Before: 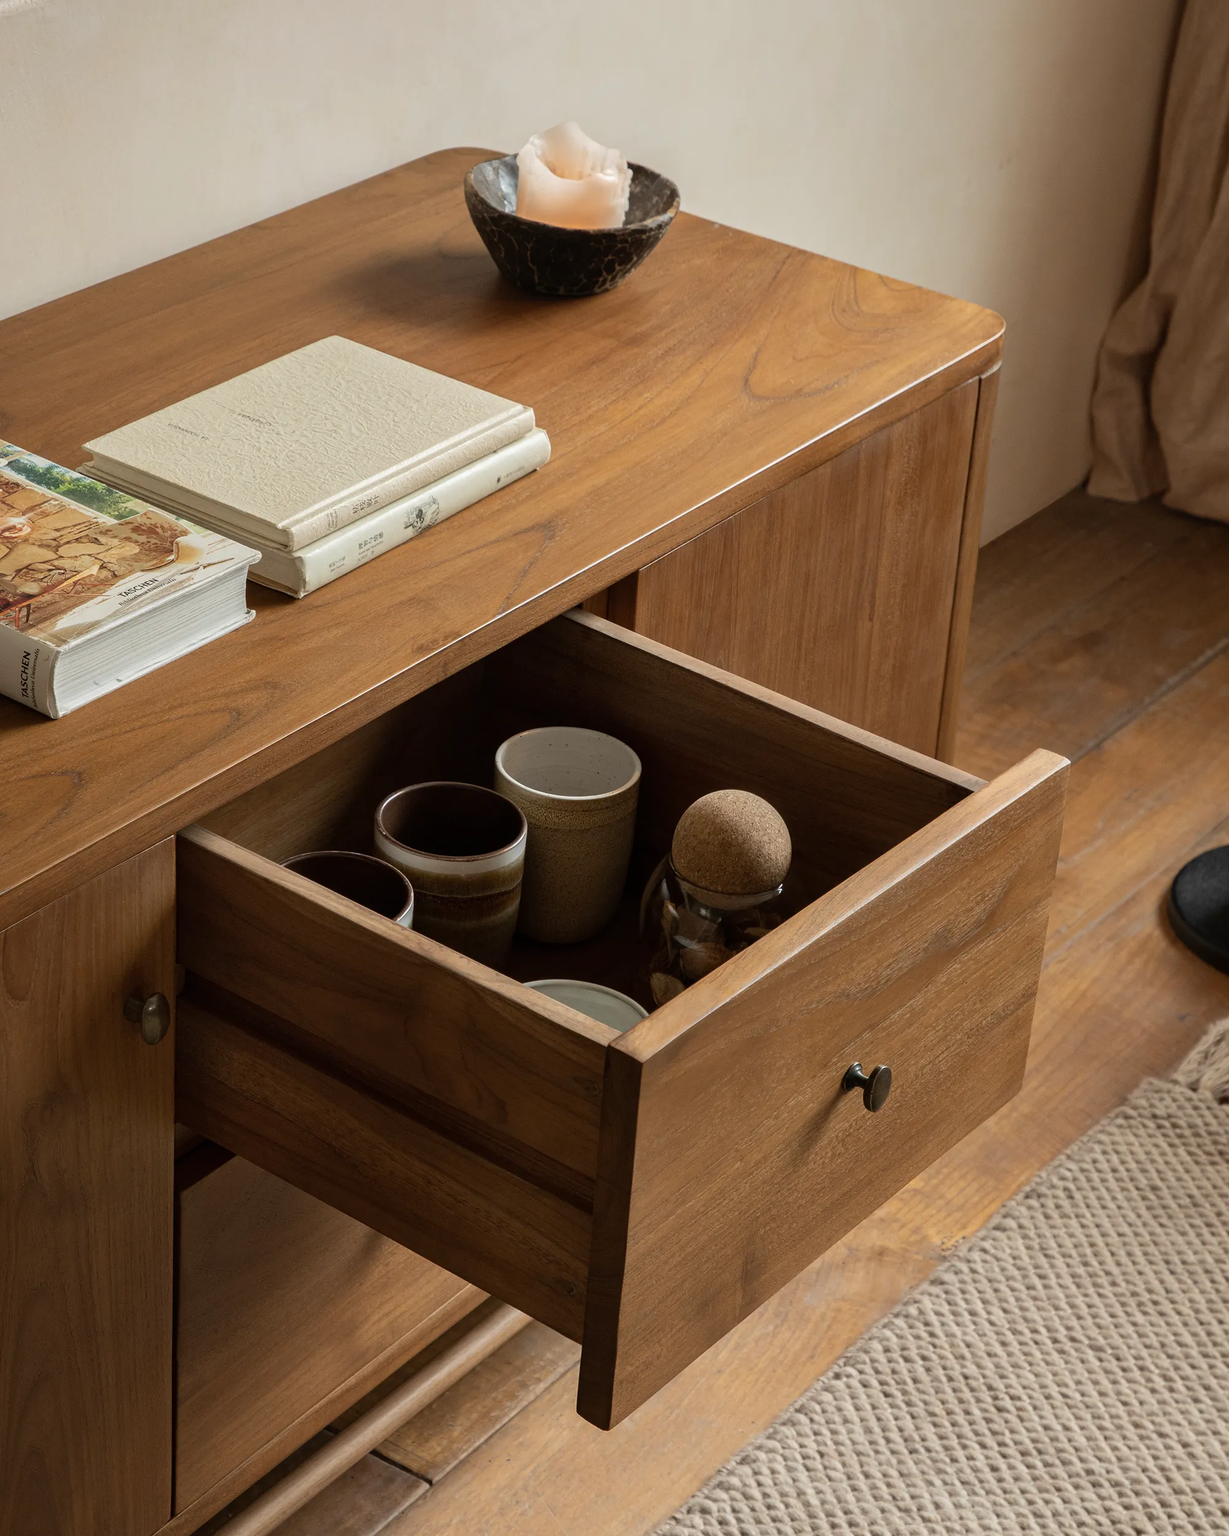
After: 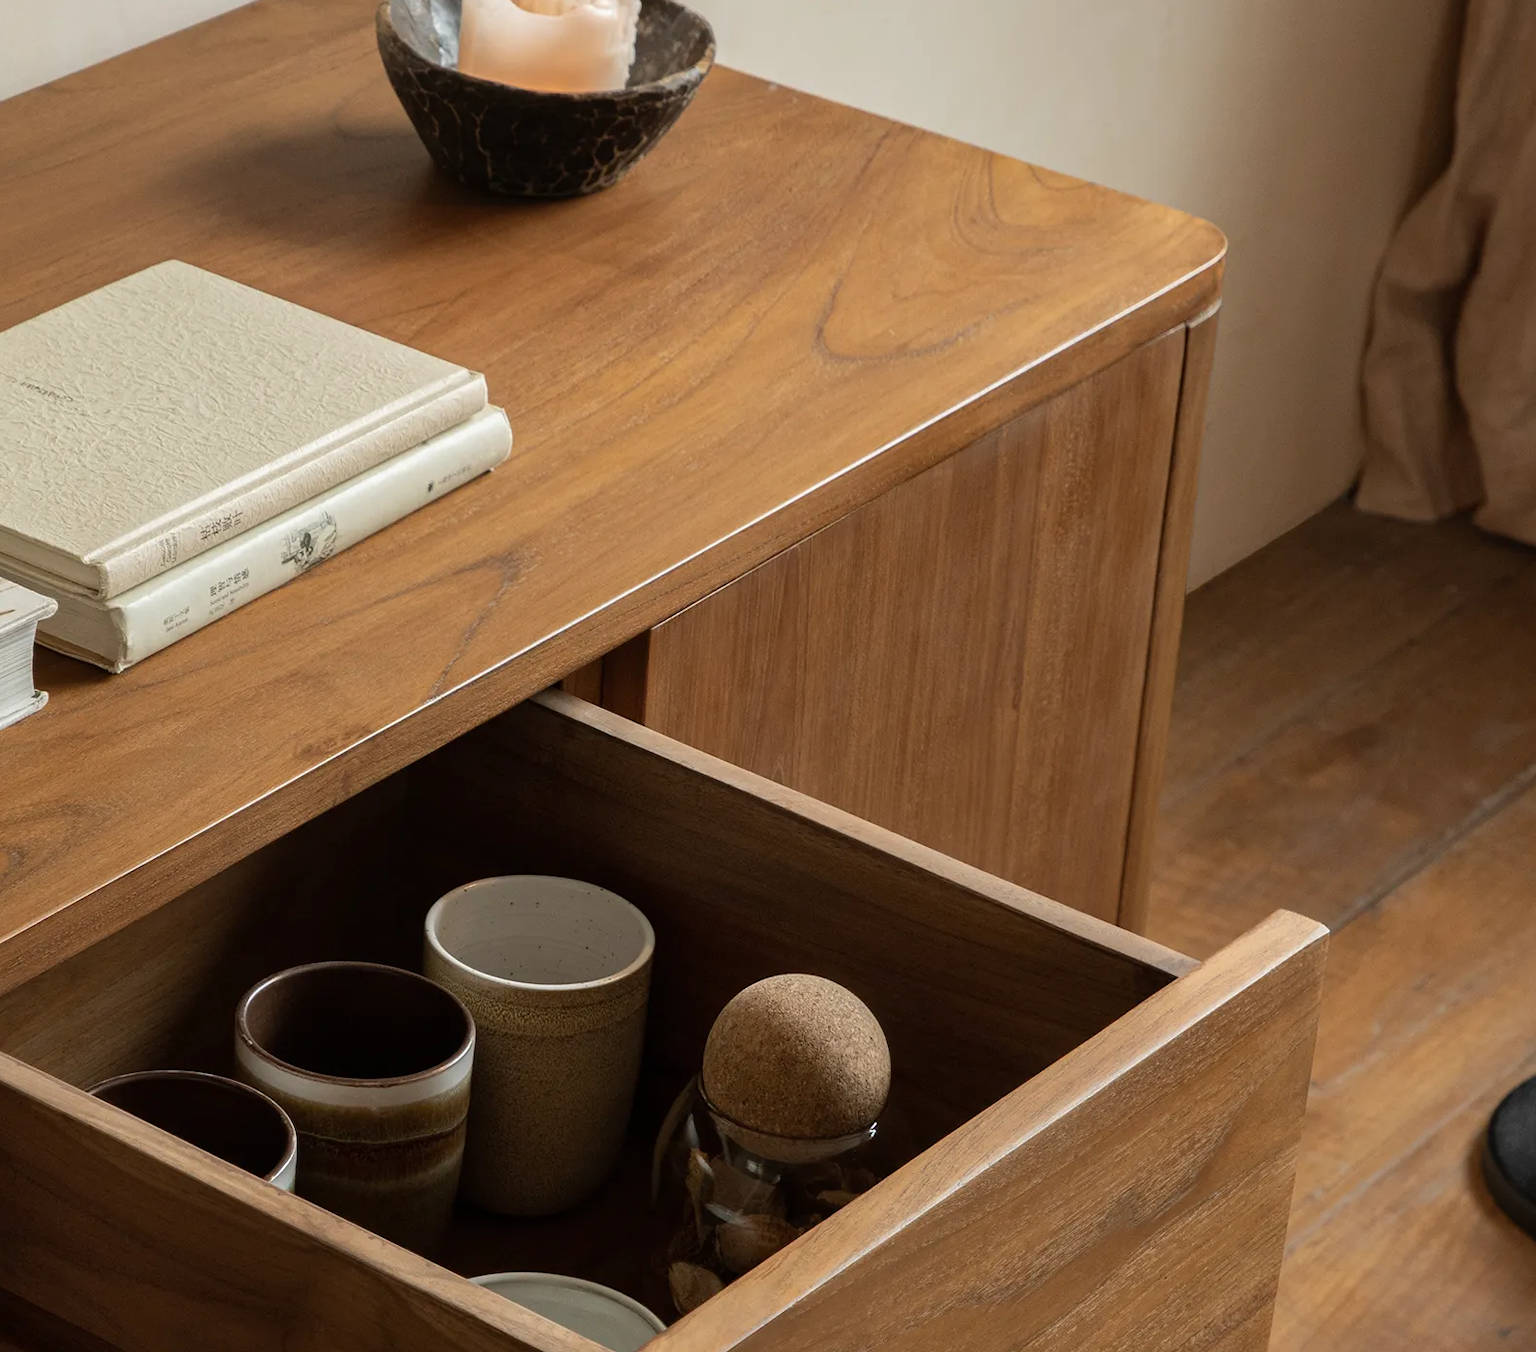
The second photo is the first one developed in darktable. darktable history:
crop: left 18.347%, top 11.094%, right 2.11%, bottom 32.873%
